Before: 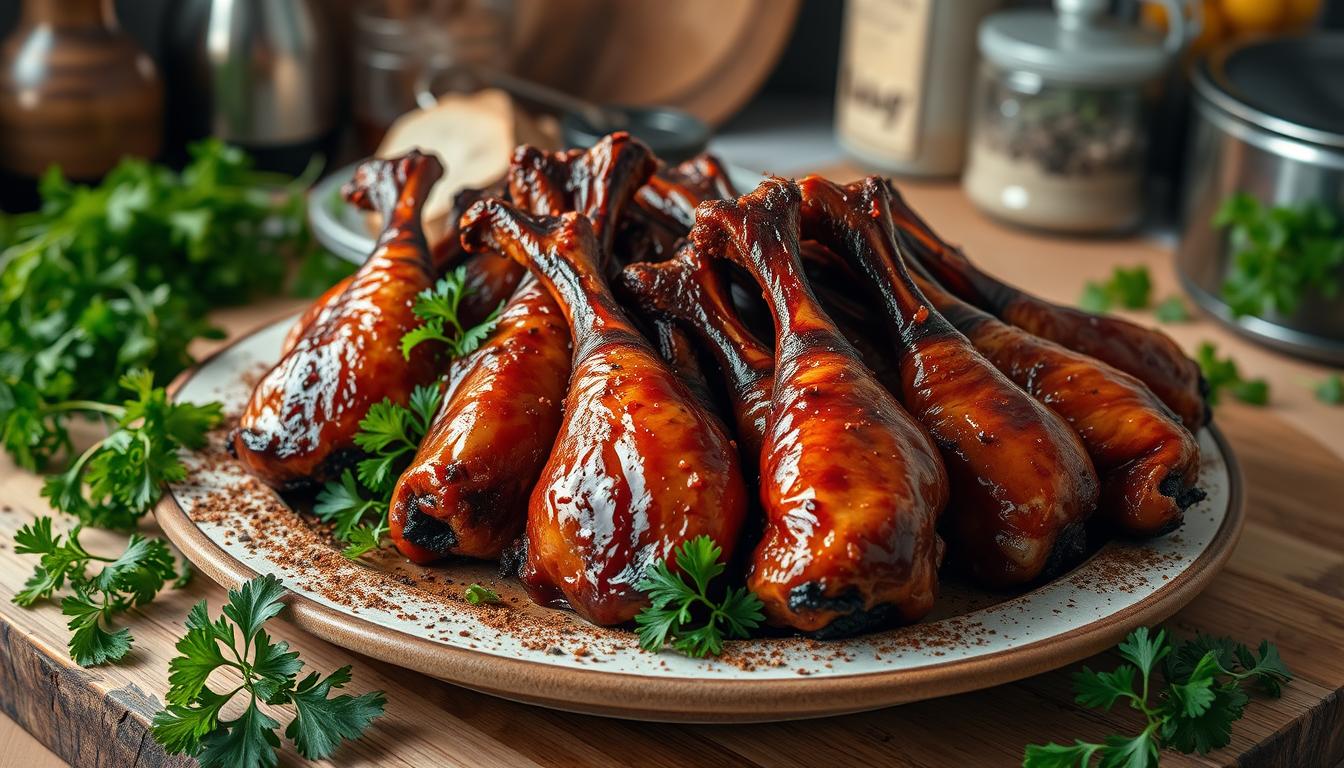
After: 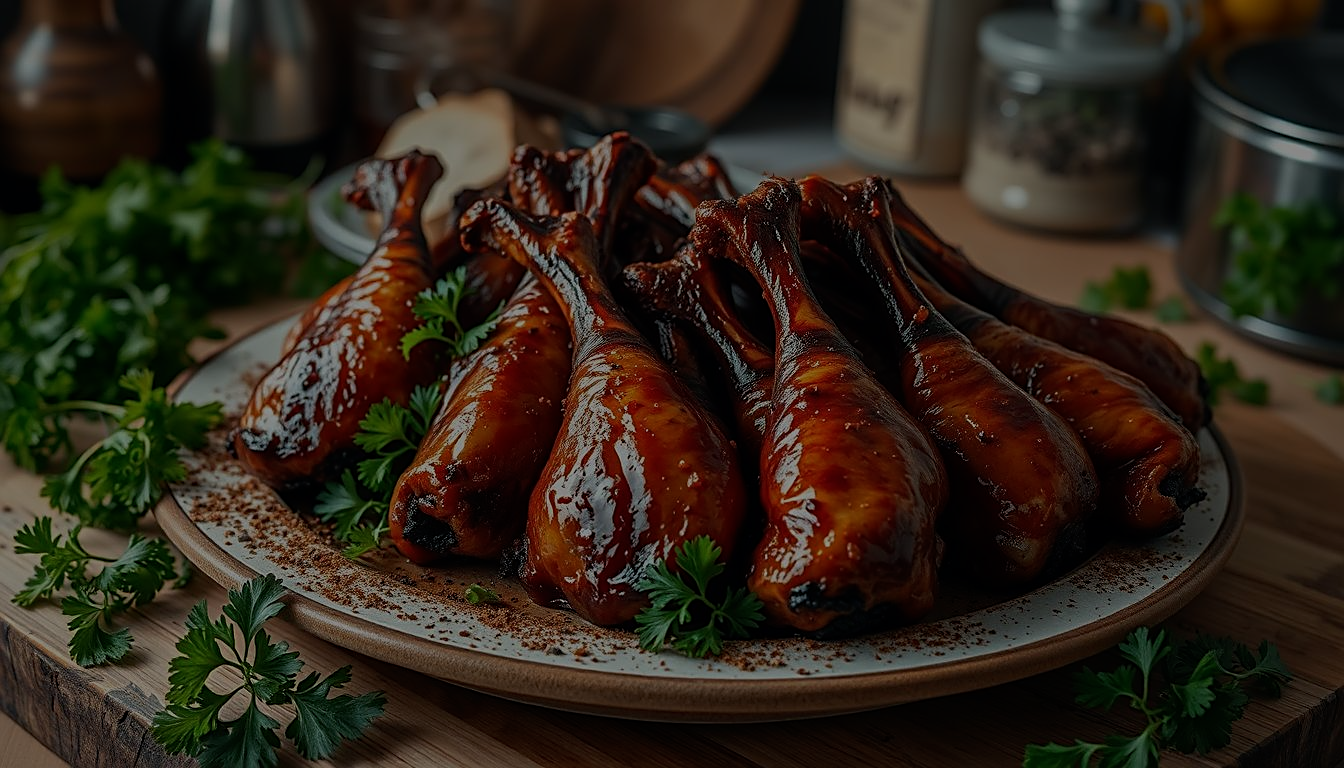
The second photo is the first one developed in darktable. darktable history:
sharpen: on, module defaults
exposure: exposure -2.002 EV, compensate highlight preservation false
